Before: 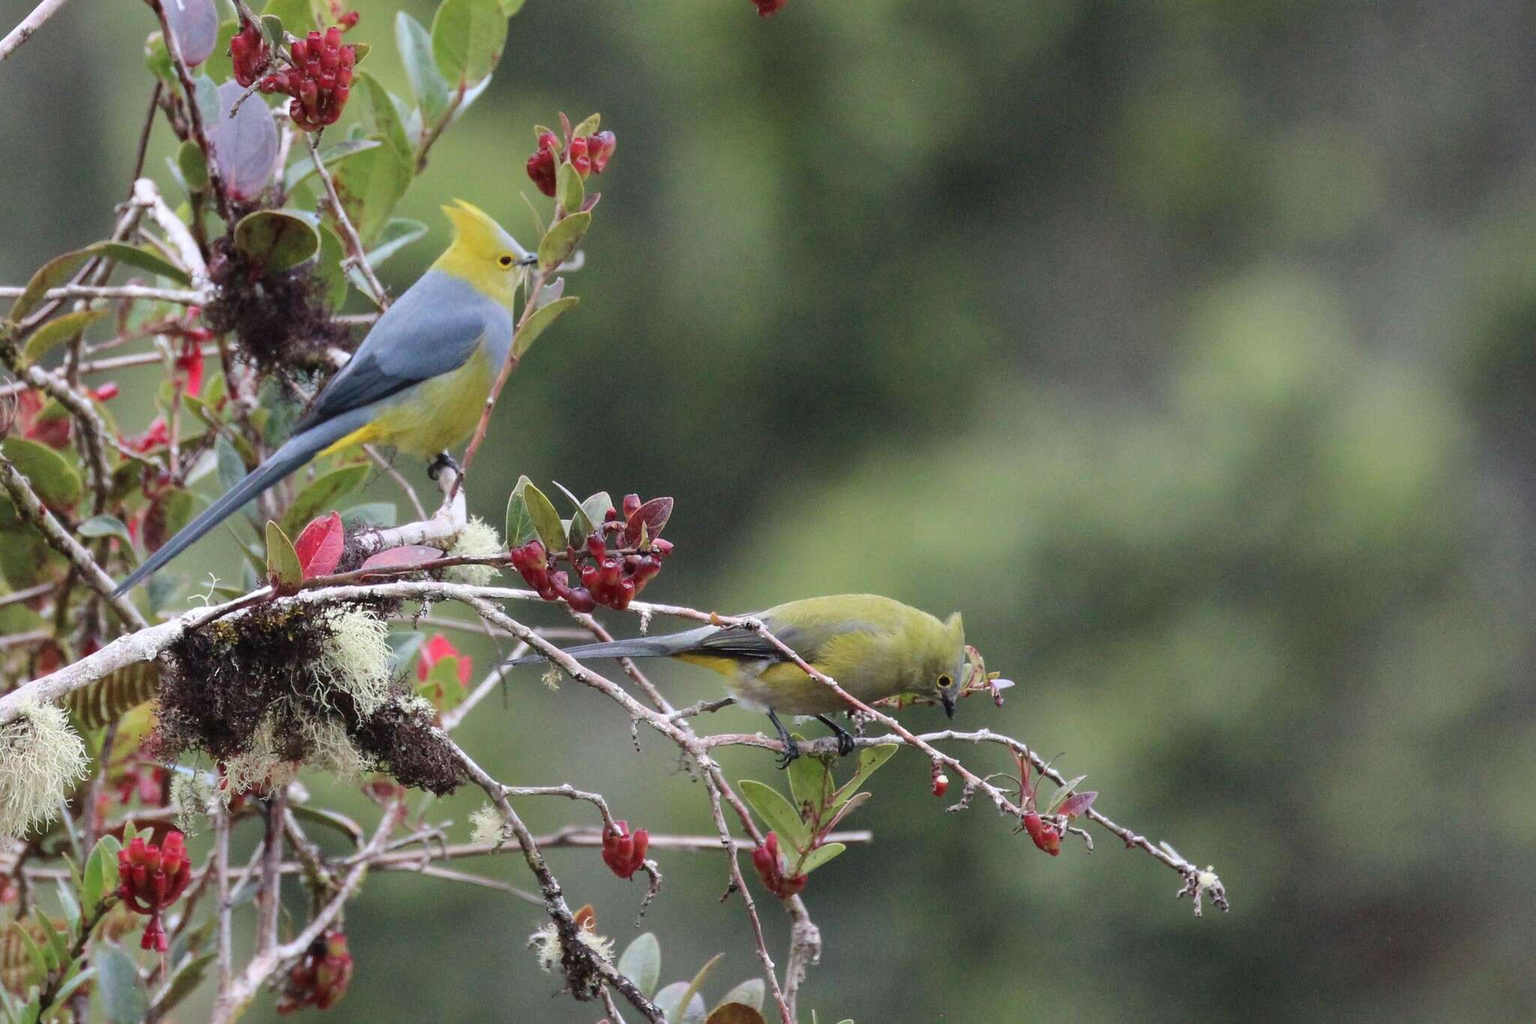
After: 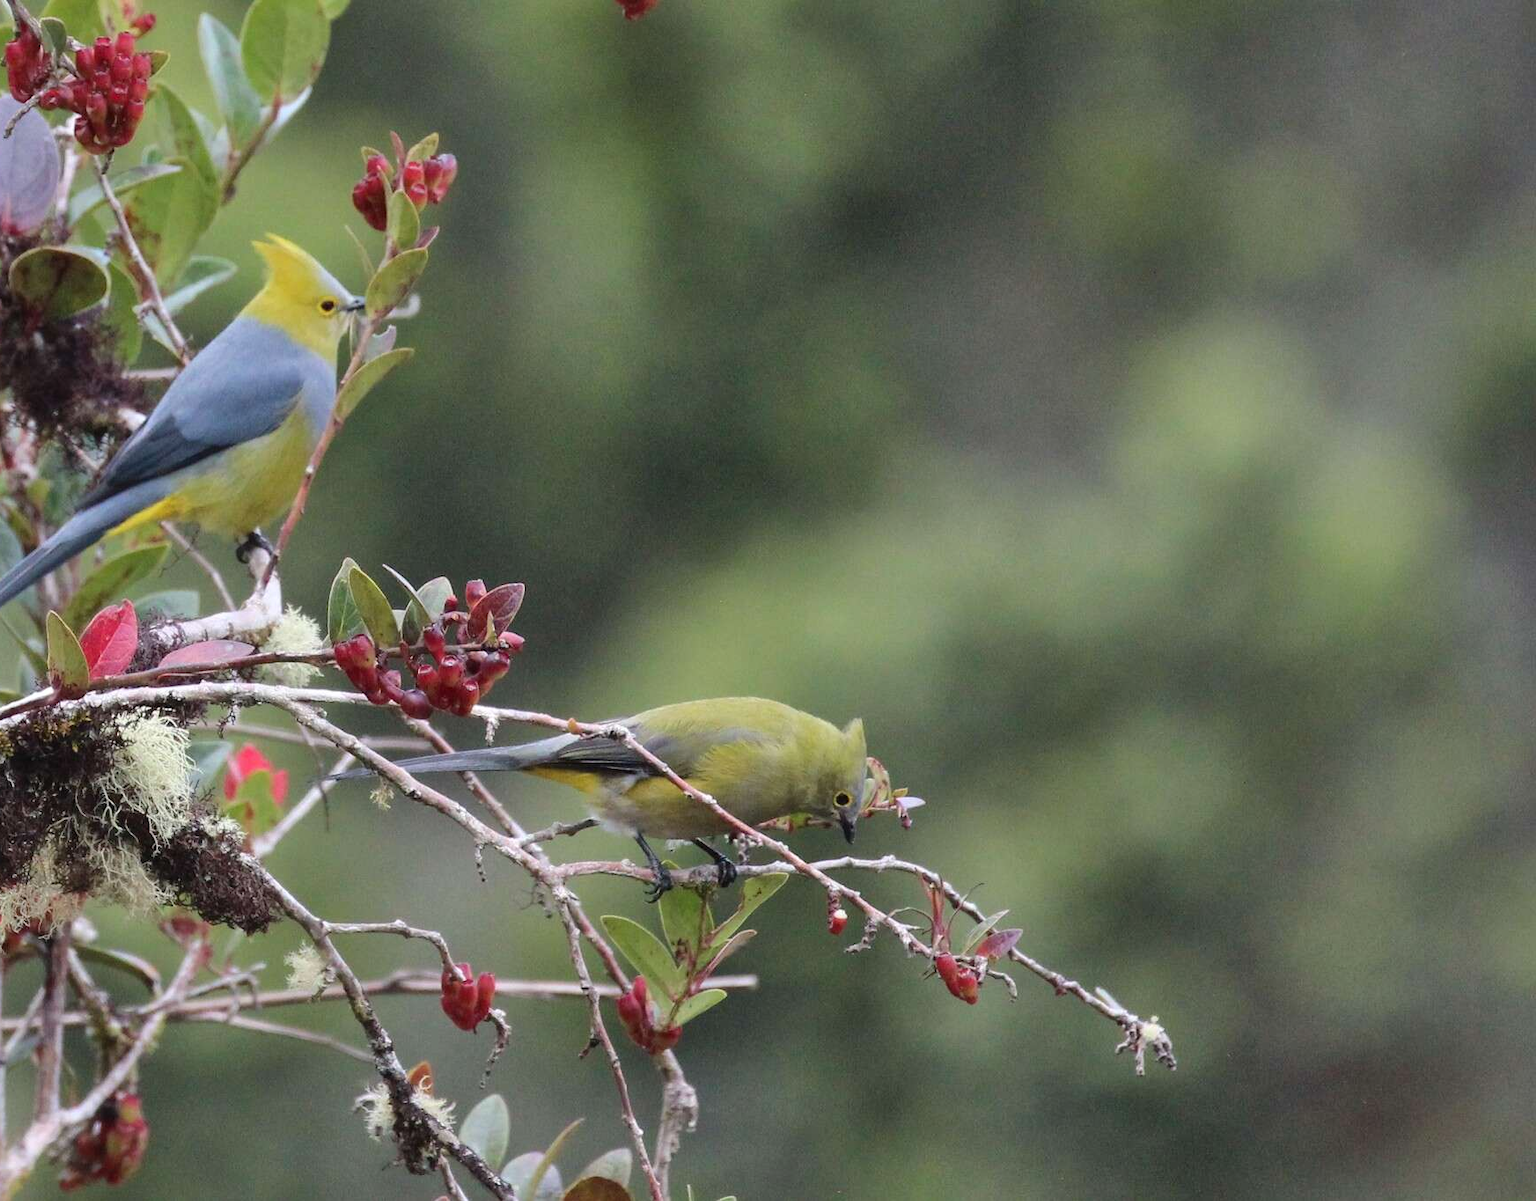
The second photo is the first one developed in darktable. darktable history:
contrast brightness saturation: contrast -0.012, brightness -0.007, saturation 0.036
shadows and highlights: white point adjustment 1.08, soften with gaussian
crop and rotate: left 14.782%
